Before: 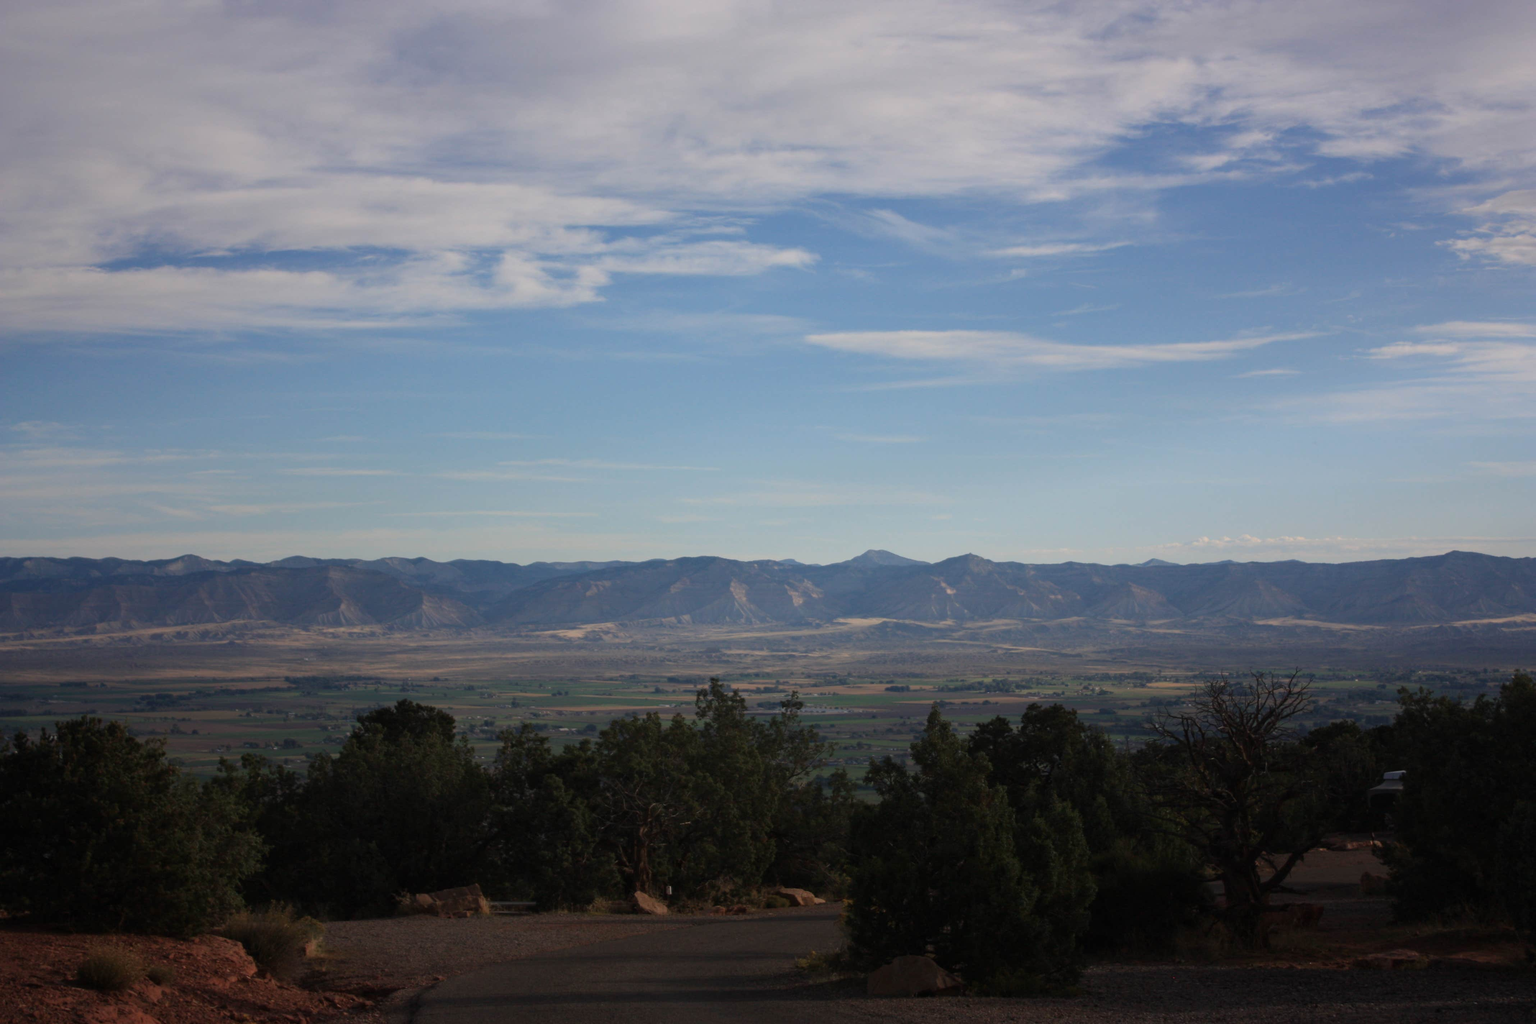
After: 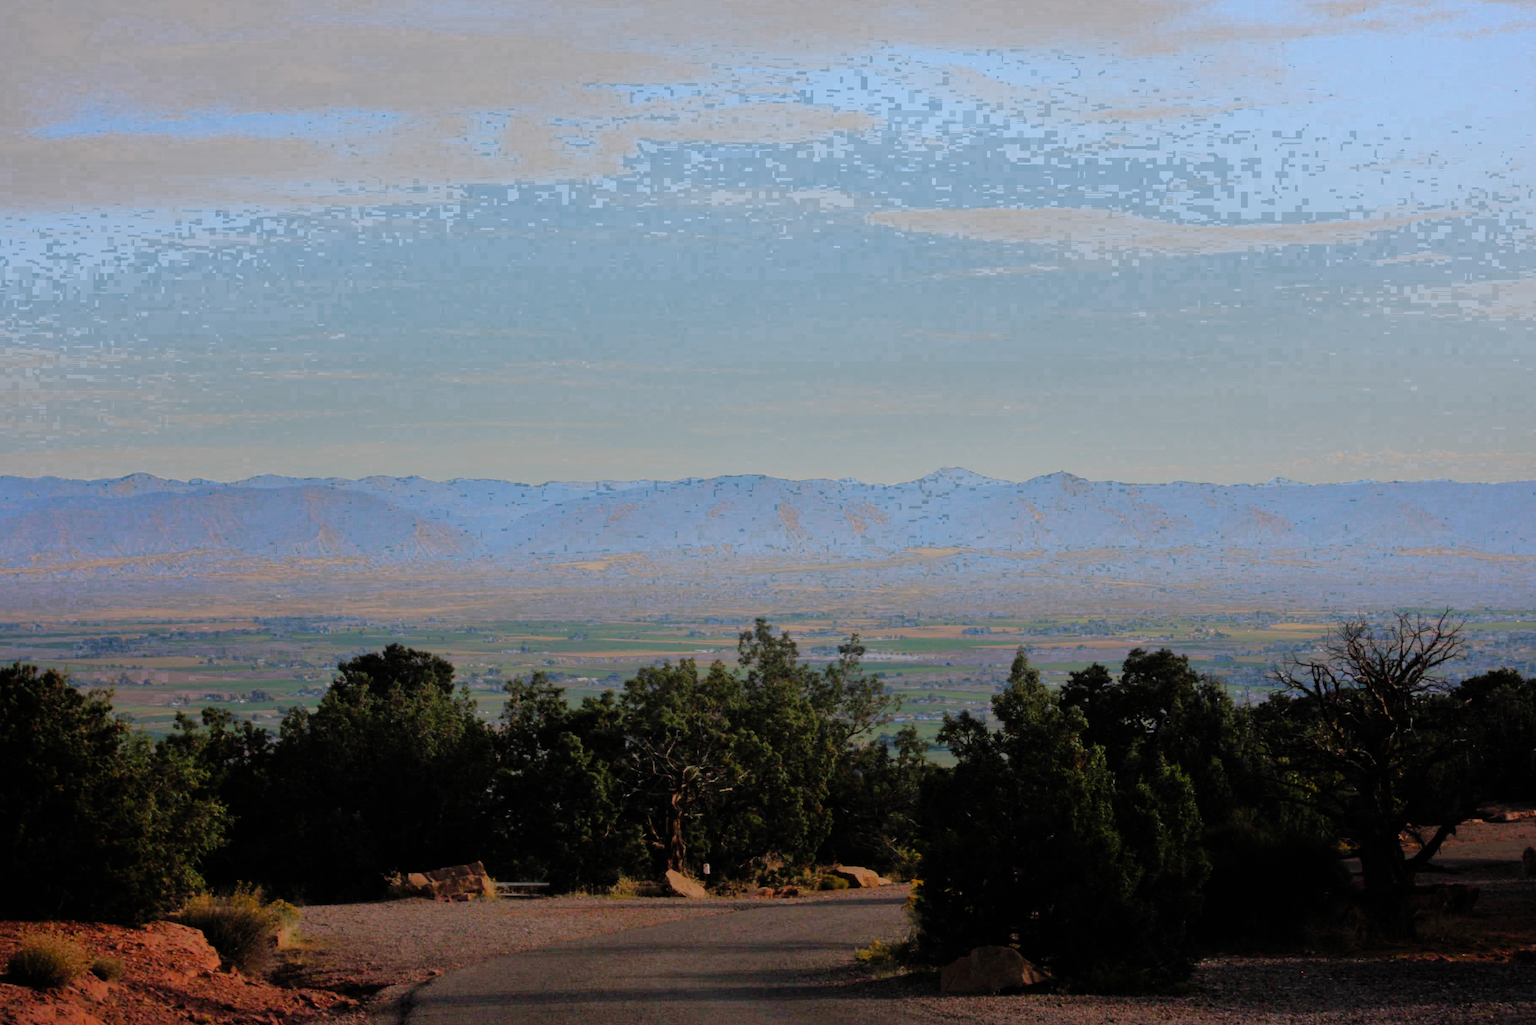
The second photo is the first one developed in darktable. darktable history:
color zones: curves: ch0 [(0.203, 0.433) (0.607, 0.517) (0.697, 0.696) (0.705, 0.897)]
color balance rgb: power › hue 62.4°, perceptual saturation grading › global saturation 17.458%
tone equalizer: -7 EV 0.159 EV, -6 EV 0.577 EV, -5 EV 1.17 EV, -4 EV 1.36 EV, -3 EV 1.18 EV, -2 EV 0.6 EV, -1 EV 0.164 EV
crop and rotate: left 4.609%, top 15.087%, right 10.64%
shadows and highlights: on, module defaults
filmic rgb: black relative exposure -7.35 EV, white relative exposure 5.06 EV, hardness 3.21, preserve chrominance no, color science v5 (2021), iterations of high-quality reconstruction 0
